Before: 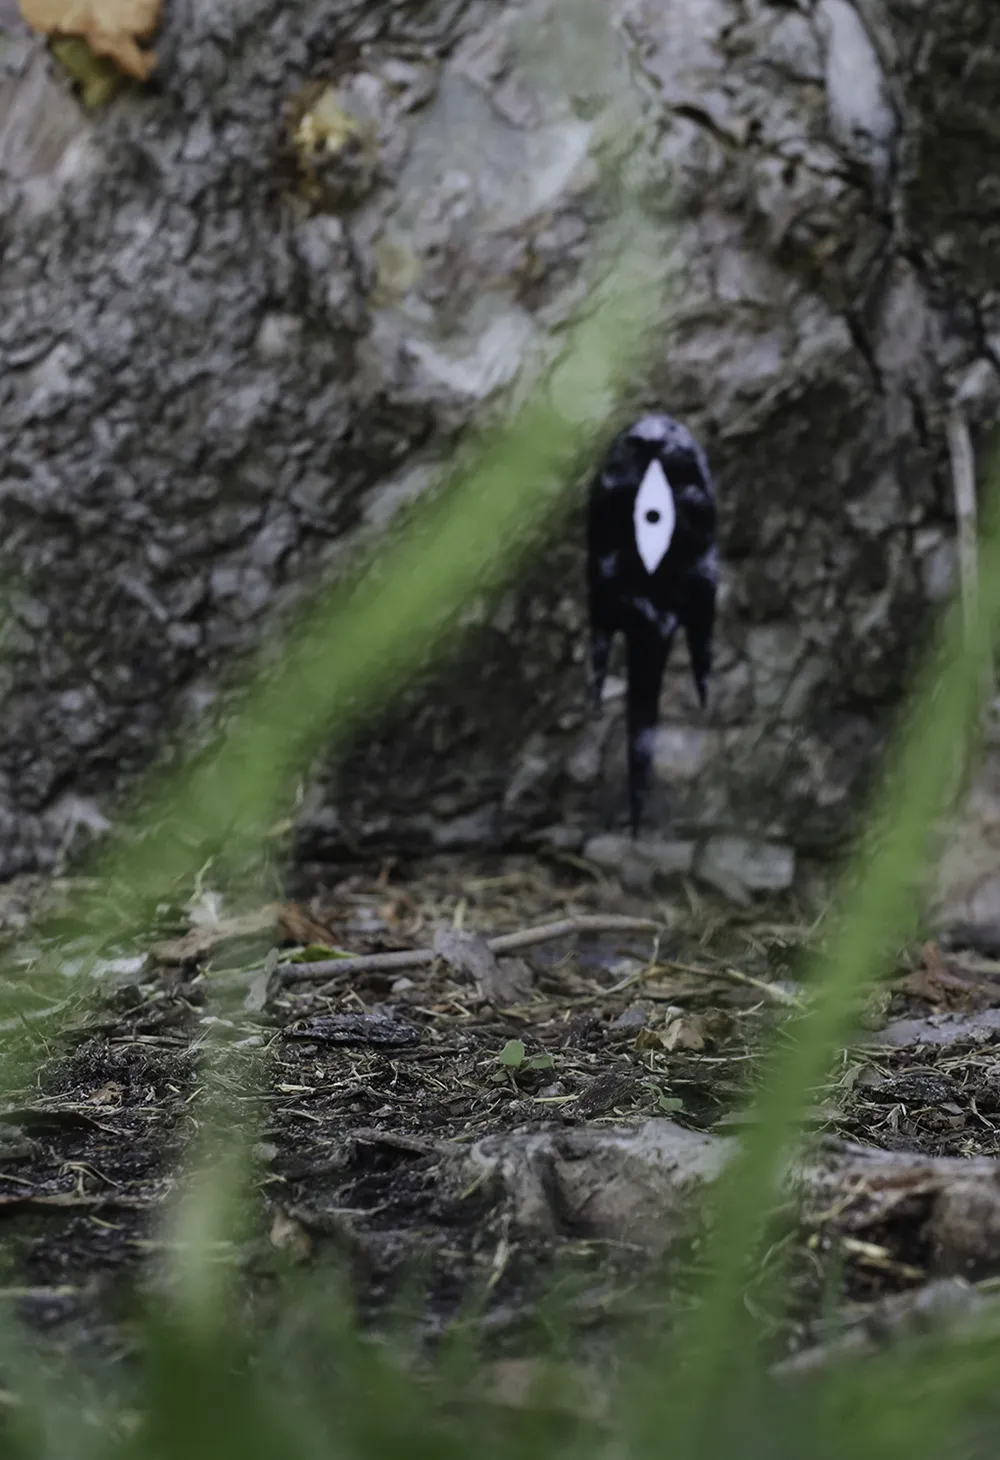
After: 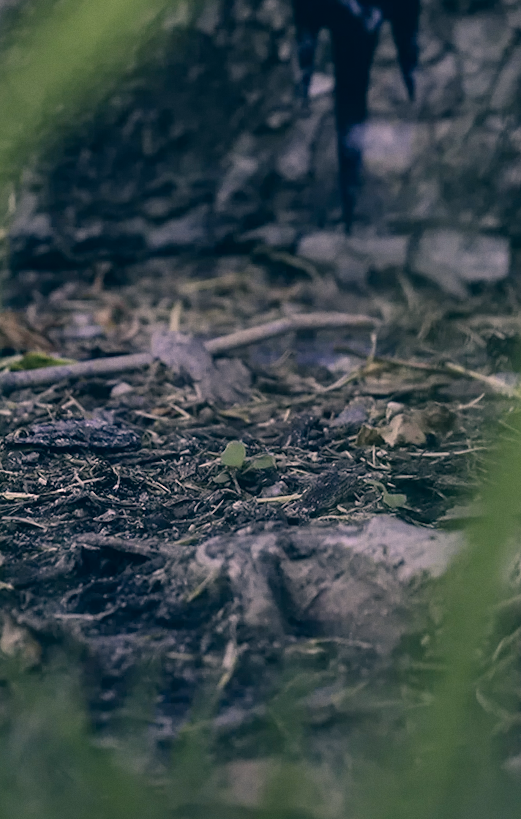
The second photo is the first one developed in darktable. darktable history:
grain: coarseness 0.09 ISO, strength 10%
white balance: red 1.05, blue 1.072
rotate and perspective: rotation -2.22°, lens shift (horizontal) -0.022, automatic cropping off
color correction: highlights a* 10.32, highlights b* 14.66, shadows a* -9.59, shadows b* -15.02
crop: left 29.672%, top 41.786%, right 20.851%, bottom 3.487%
